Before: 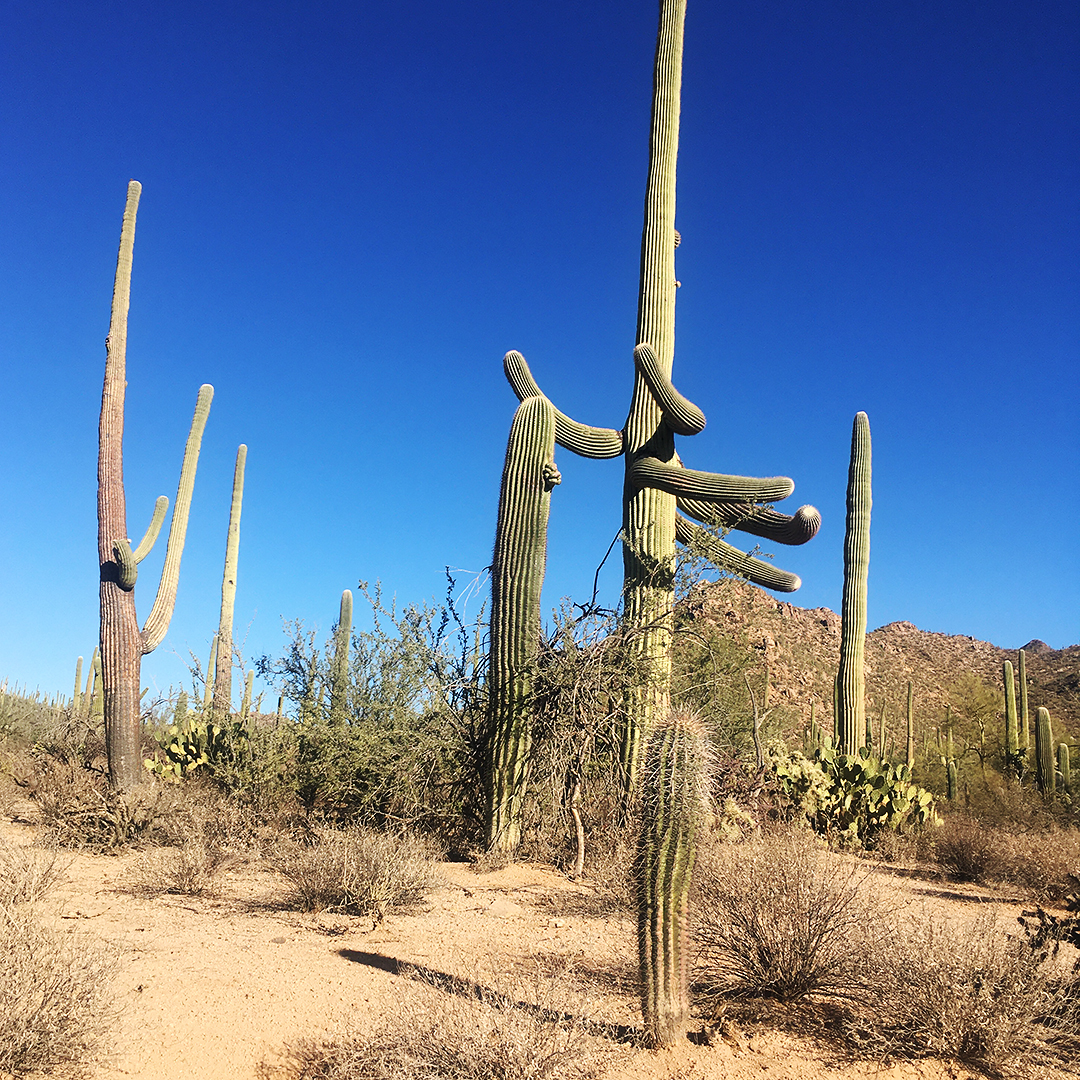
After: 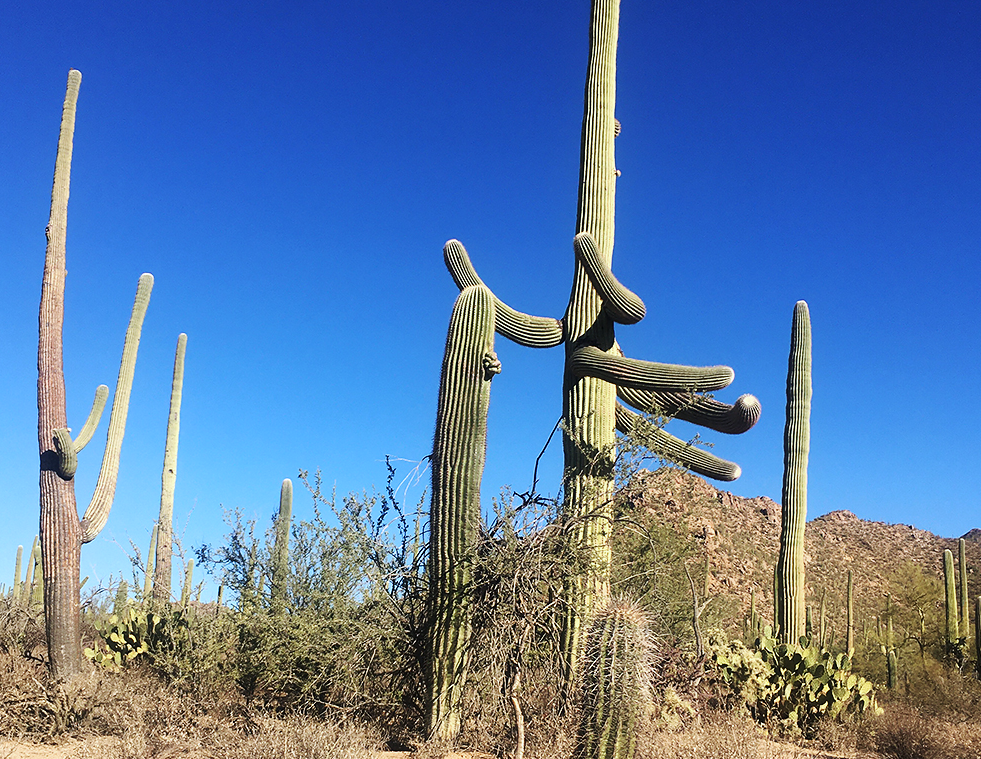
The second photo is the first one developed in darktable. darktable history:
crop: left 5.596%, top 10.314%, right 3.534%, bottom 19.395%
white balance: red 0.974, blue 1.044
